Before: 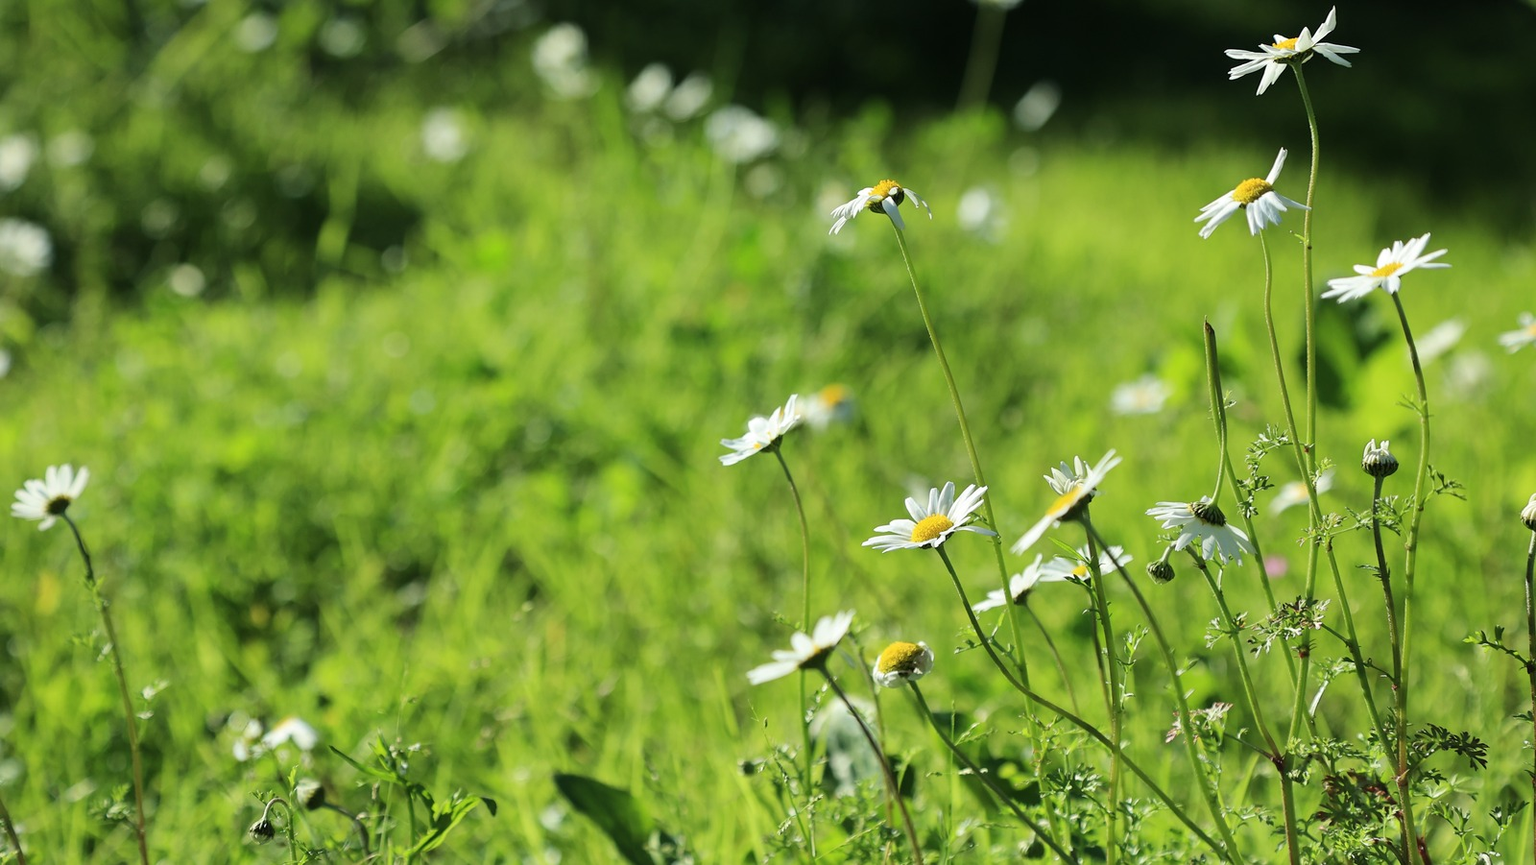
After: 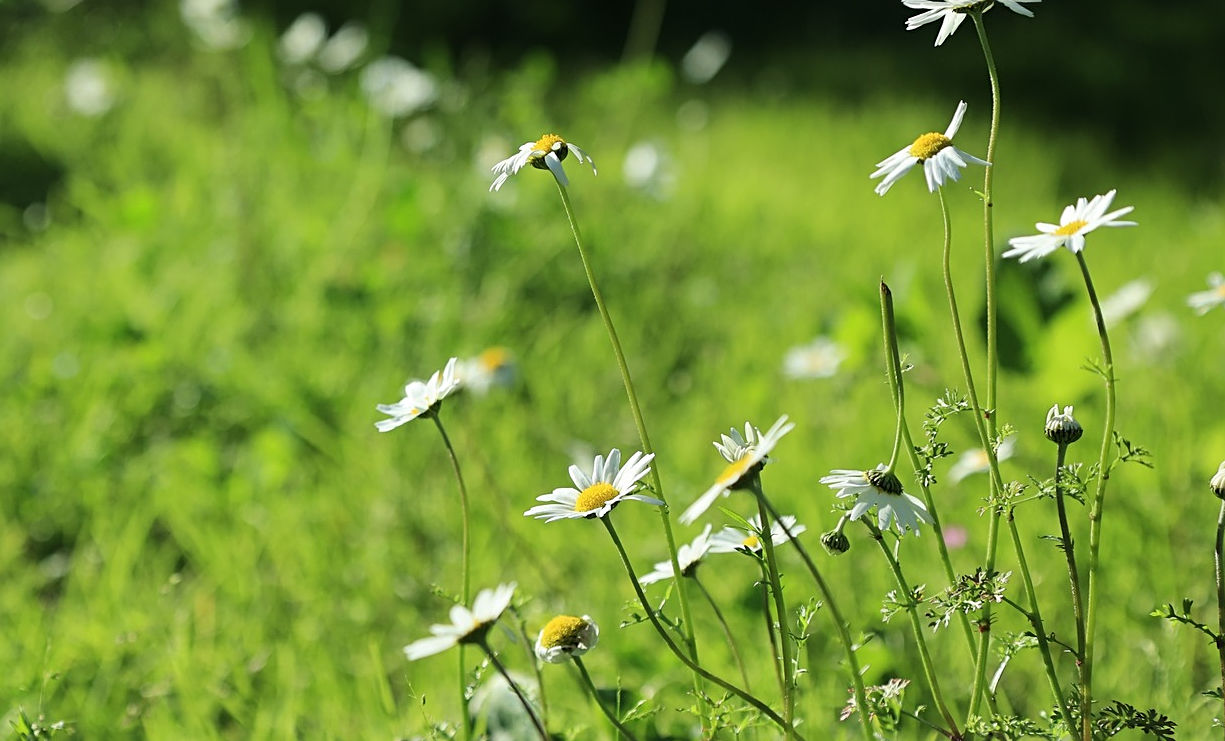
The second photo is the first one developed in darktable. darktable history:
crop: left 23.415%, top 5.909%, bottom 11.789%
sharpen: radius 2.155, amount 0.38, threshold 0.18
